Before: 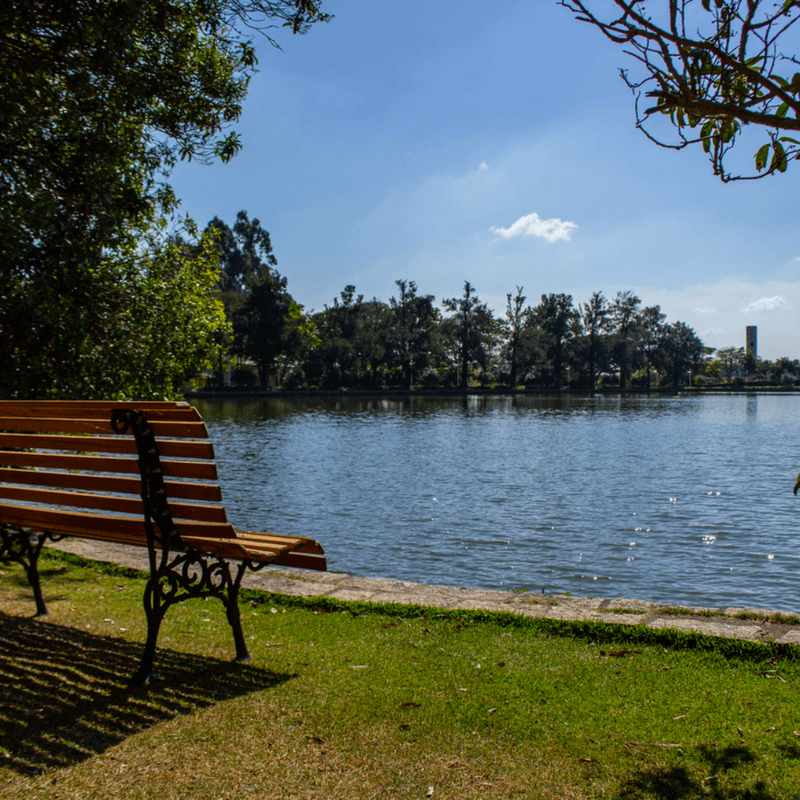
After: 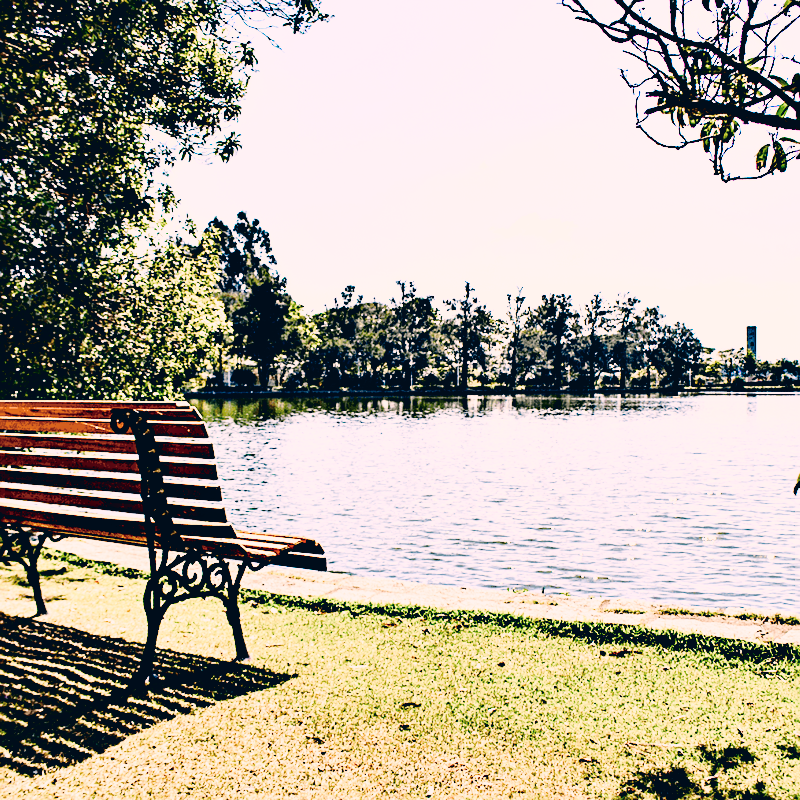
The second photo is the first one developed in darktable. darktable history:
sharpen: on, module defaults
color balance rgb: linear chroma grading › global chroma 7.637%, perceptual saturation grading › global saturation 0.249%, perceptual saturation grading › highlights -29.382%, perceptual saturation grading › mid-tones 29.346%, perceptual saturation grading › shadows 59.535%, global vibrance 20%
exposure: exposure 2.916 EV, compensate highlight preservation false
tone curve: curves: ch0 [(0, 0.023) (0.087, 0.065) (0.184, 0.168) (0.45, 0.54) (0.57, 0.683) (0.706, 0.841) (0.877, 0.948) (1, 0.984)]; ch1 [(0, 0) (0.388, 0.369) (0.447, 0.447) (0.505, 0.5) (0.534, 0.535) (0.563, 0.563) (0.579, 0.59) (0.644, 0.663) (1, 1)]; ch2 [(0, 0) (0.301, 0.259) (0.385, 0.395) (0.492, 0.496) (0.518, 0.537) (0.583, 0.605) (0.673, 0.667) (1, 1)], color space Lab, independent channels, preserve colors none
color correction: highlights a* 14.38, highlights b* 6.07, shadows a* -6.08, shadows b* -15.65, saturation 0.836
filmic rgb: black relative exposure -6.22 EV, white relative exposure 6.96 EV, hardness 2.23, add noise in highlights 0.002, preserve chrominance no, color science v3 (2019), use custom middle-gray values true, contrast in highlights soft
contrast equalizer: y [[0.6 ×6], [0.55 ×6], [0 ×6], [0 ×6], [0 ×6]]
